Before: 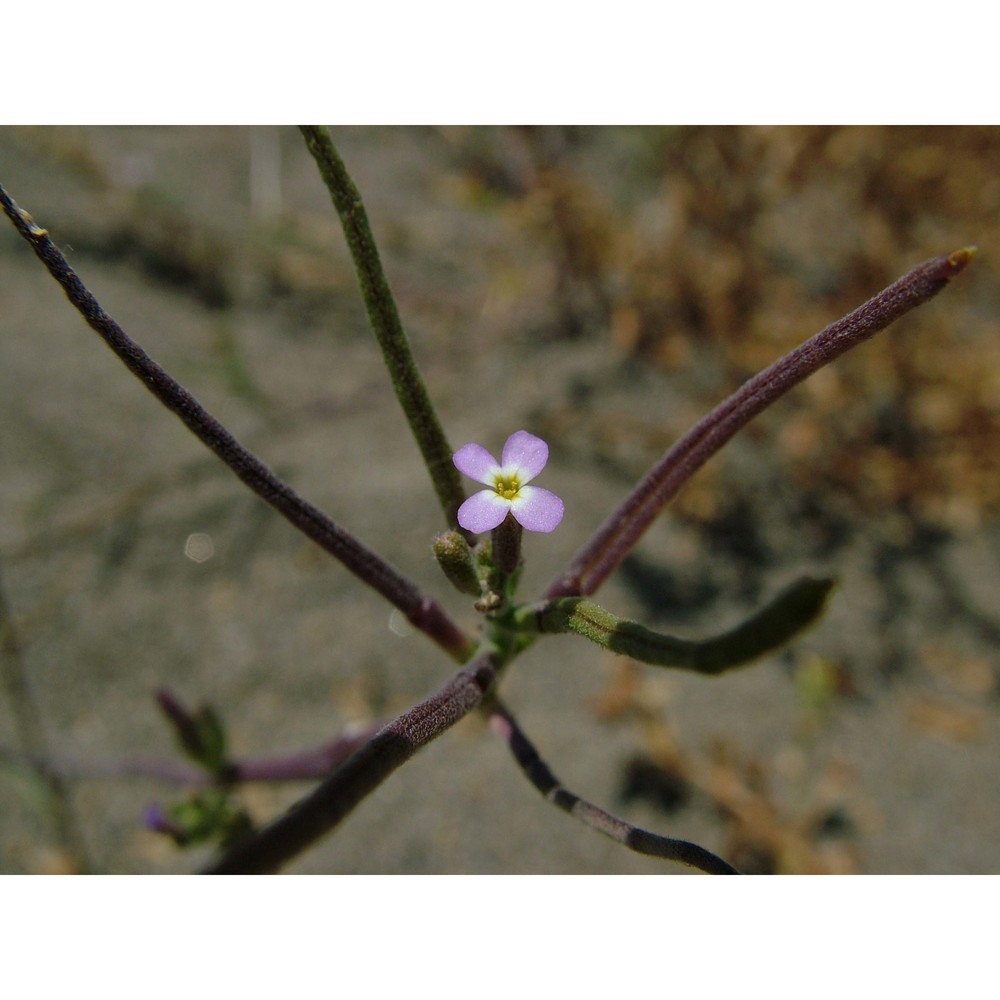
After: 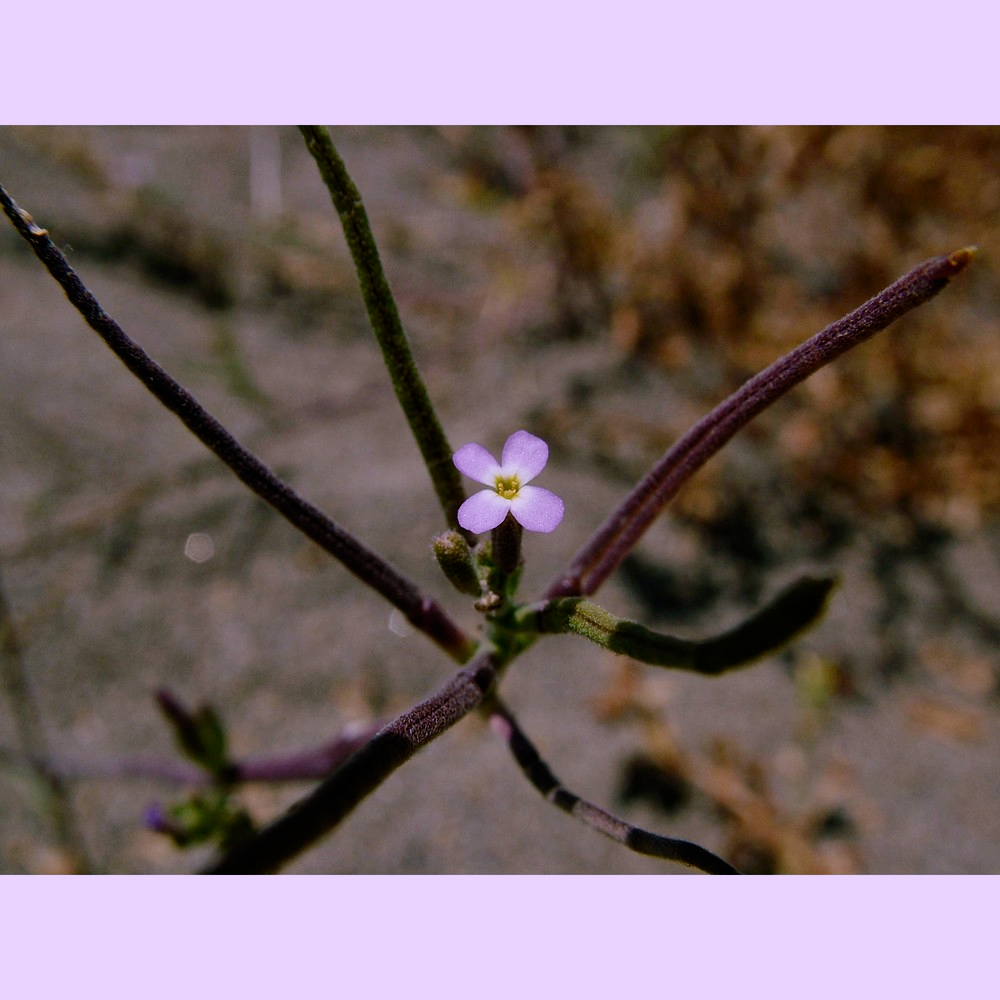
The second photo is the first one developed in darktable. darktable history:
contrast brightness saturation: contrast 0.15, brightness -0.013, saturation 0.1
color correction: highlights a* 15.51, highlights b* -20.69
haze removal: compatibility mode true, adaptive false
filmic rgb: black relative exposure -7.65 EV, white relative exposure 4.56 EV, hardness 3.61, contrast 1, preserve chrominance no, color science v3 (2019), use custom middle-gray values true
